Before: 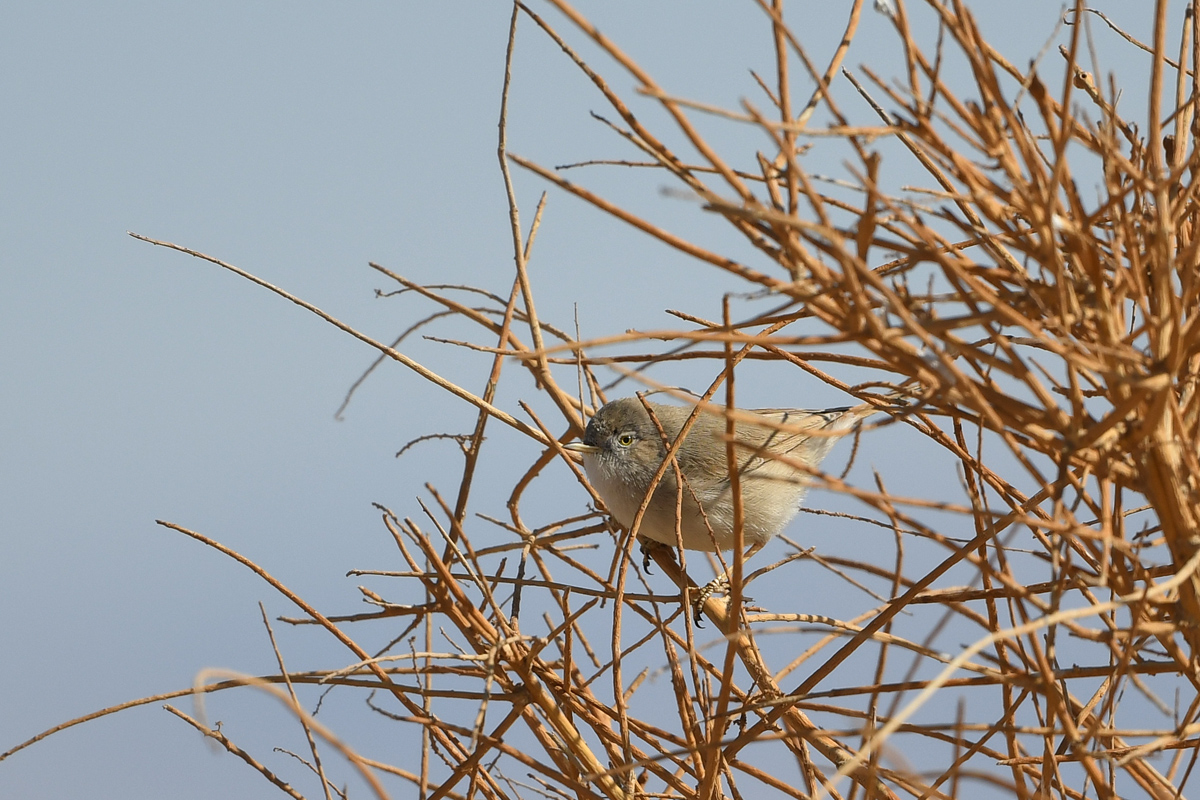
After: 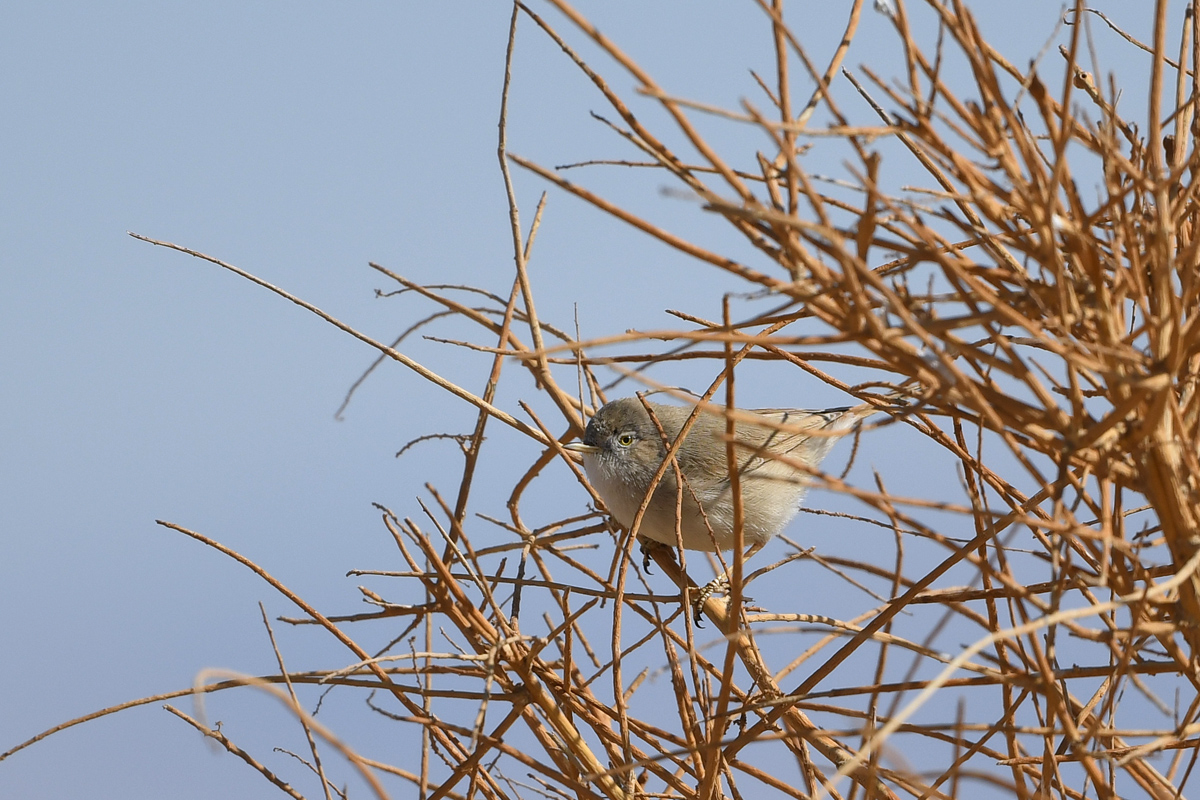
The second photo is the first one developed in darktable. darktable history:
white balance: red 0.984, blue 1.059
